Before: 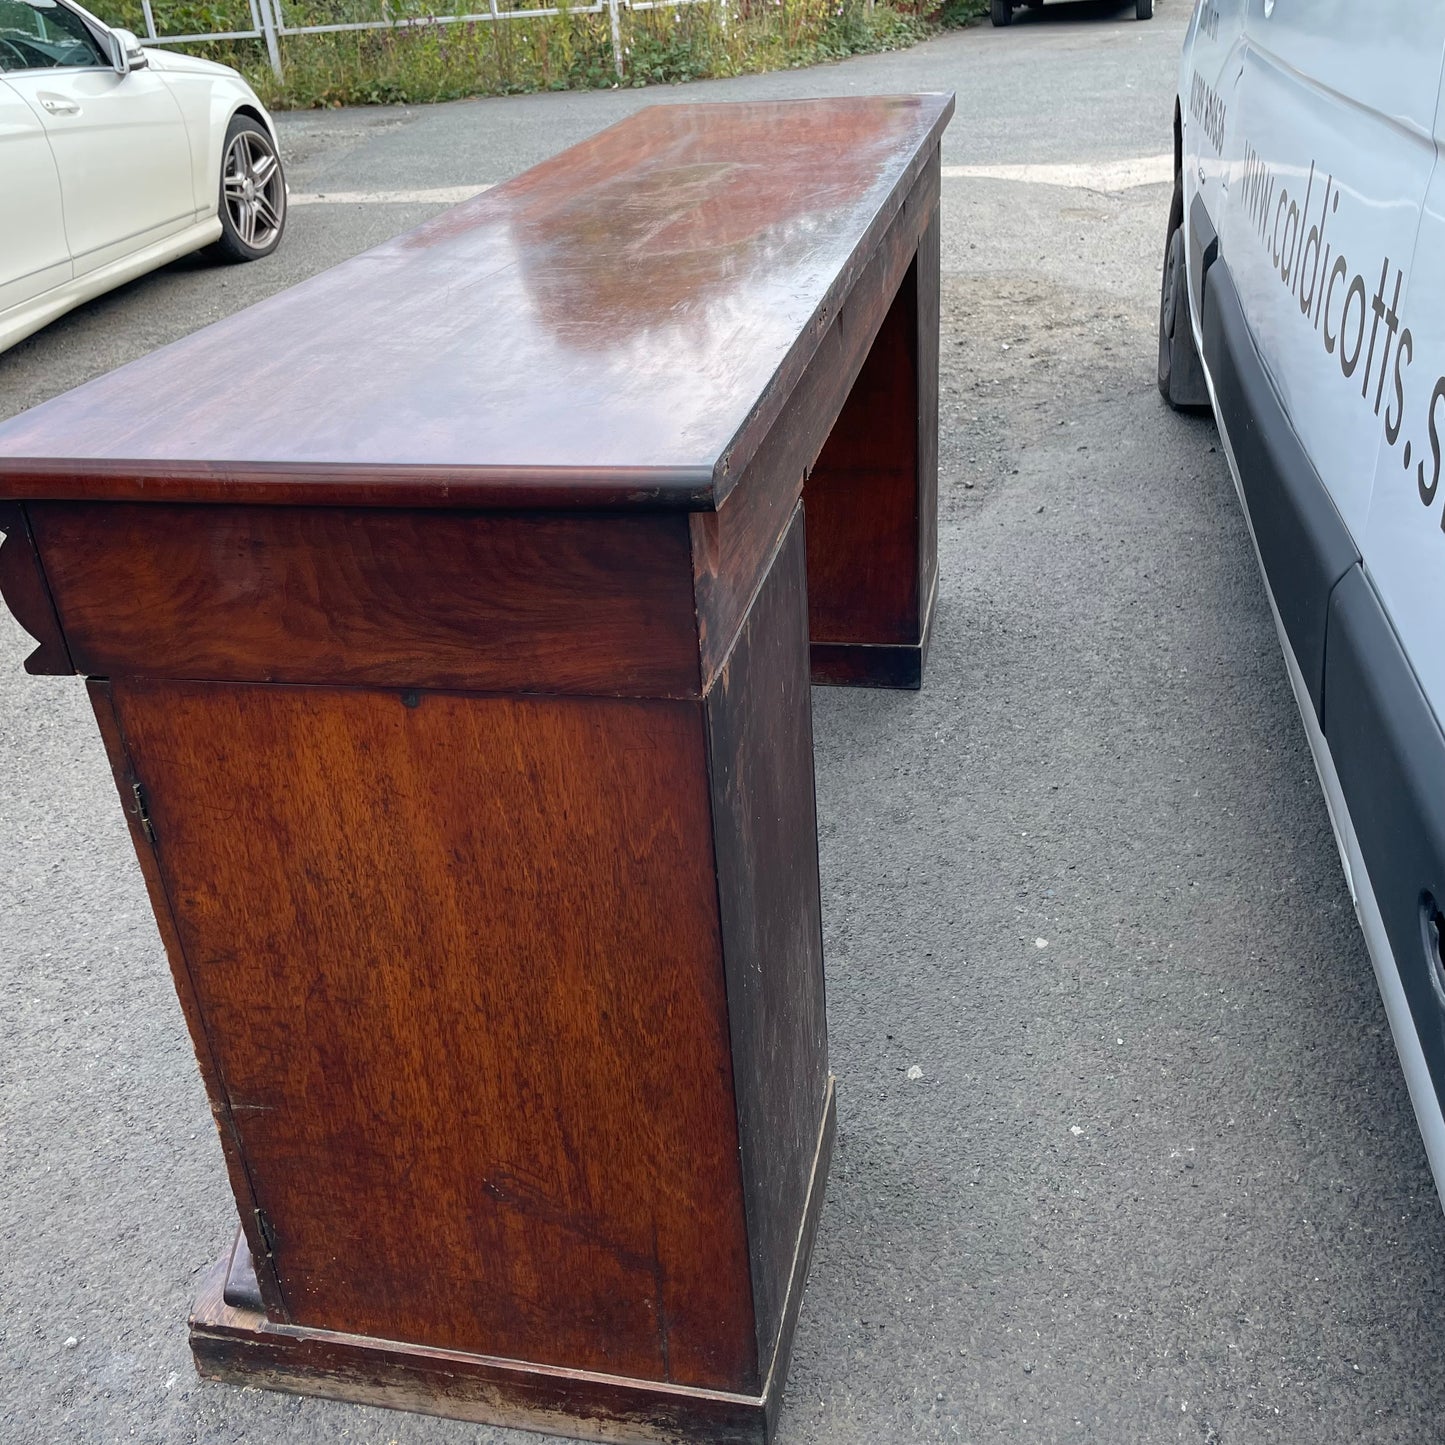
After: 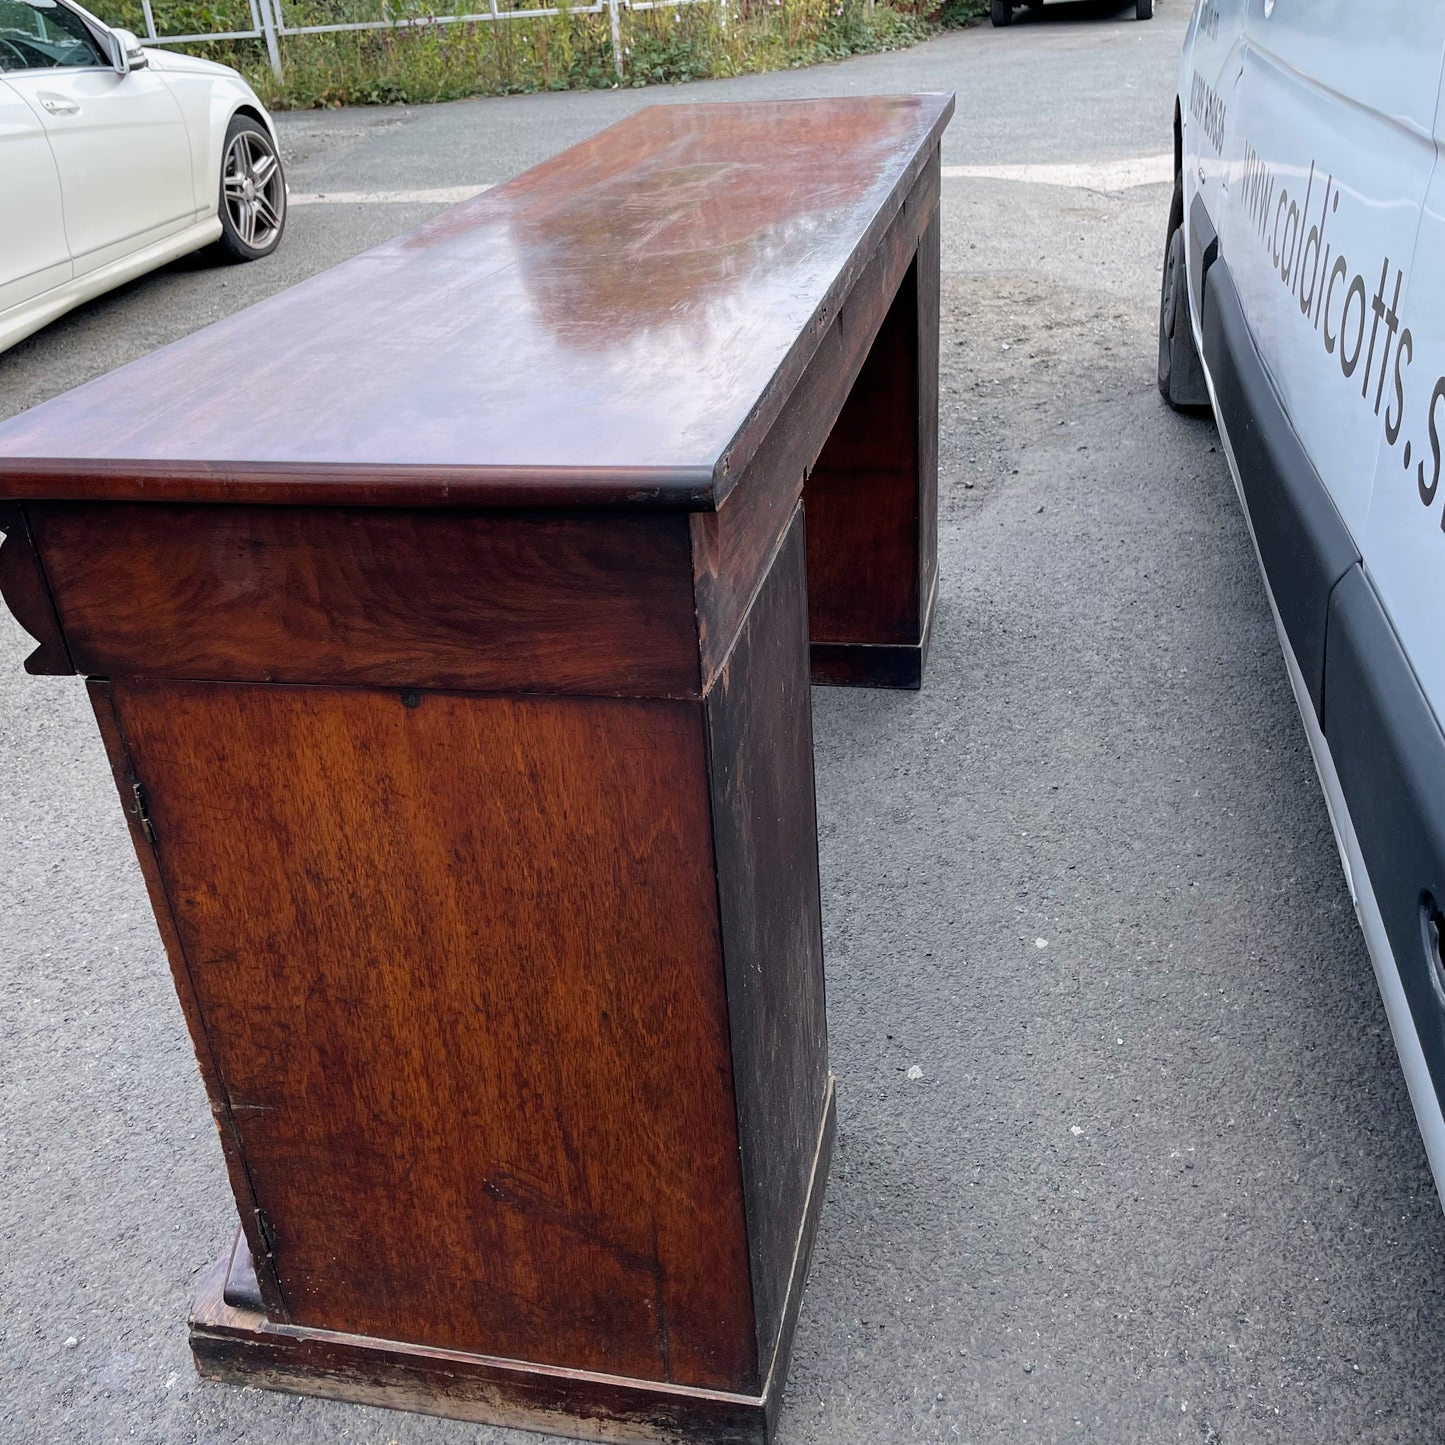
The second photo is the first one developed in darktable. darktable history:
filmic rgb: middle gray luminance 18.42%, black relative exposure -11.45 EV, white relative exposure 2.55 EV, threshold 6 EV, target black luminance 0%, hardness 8.41, latitude 99%, contrast 1.084, shadows ↔ highlights balance 0.505%, add noise in highlights 0, preserve chrominance max RGB, color science v3 (2019), use custom middle-gray values true, iterations of high-quality reconstruction 0, contrast in highlights soft, enable highlight reconstruction true
white balance: red 1.004, blue 1.024
